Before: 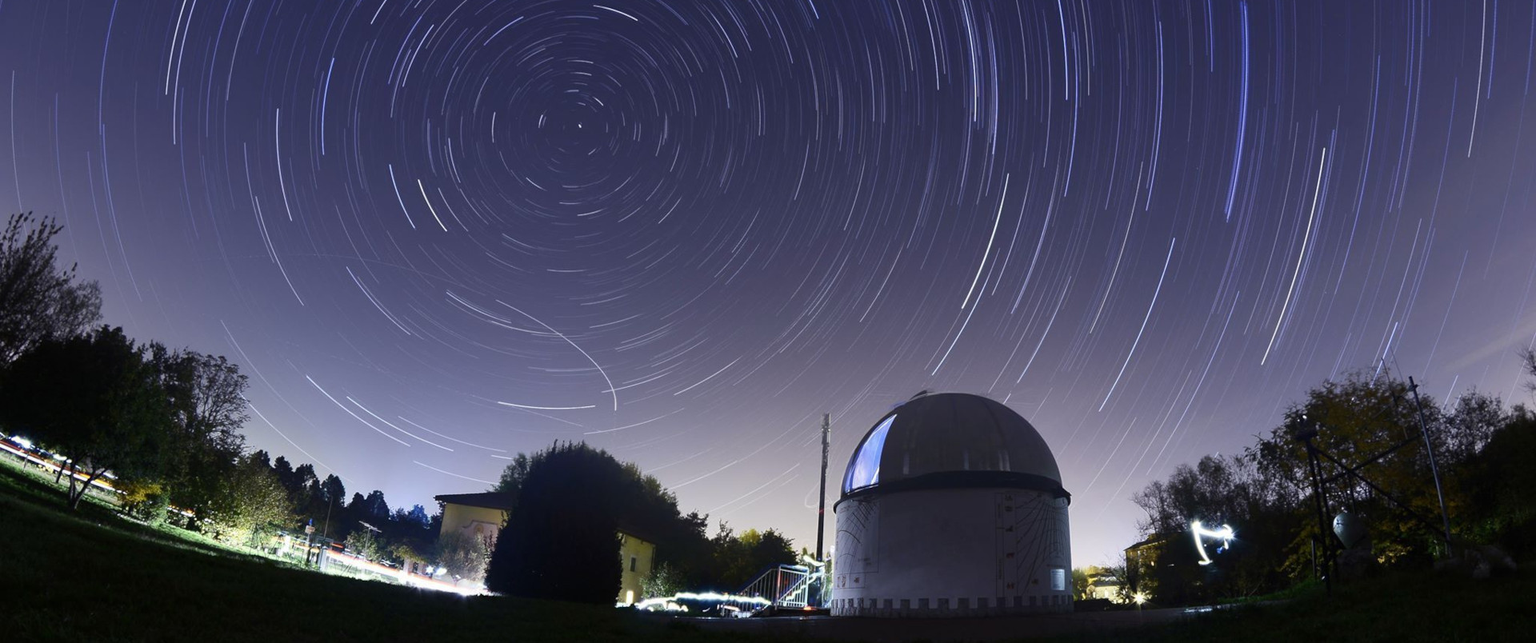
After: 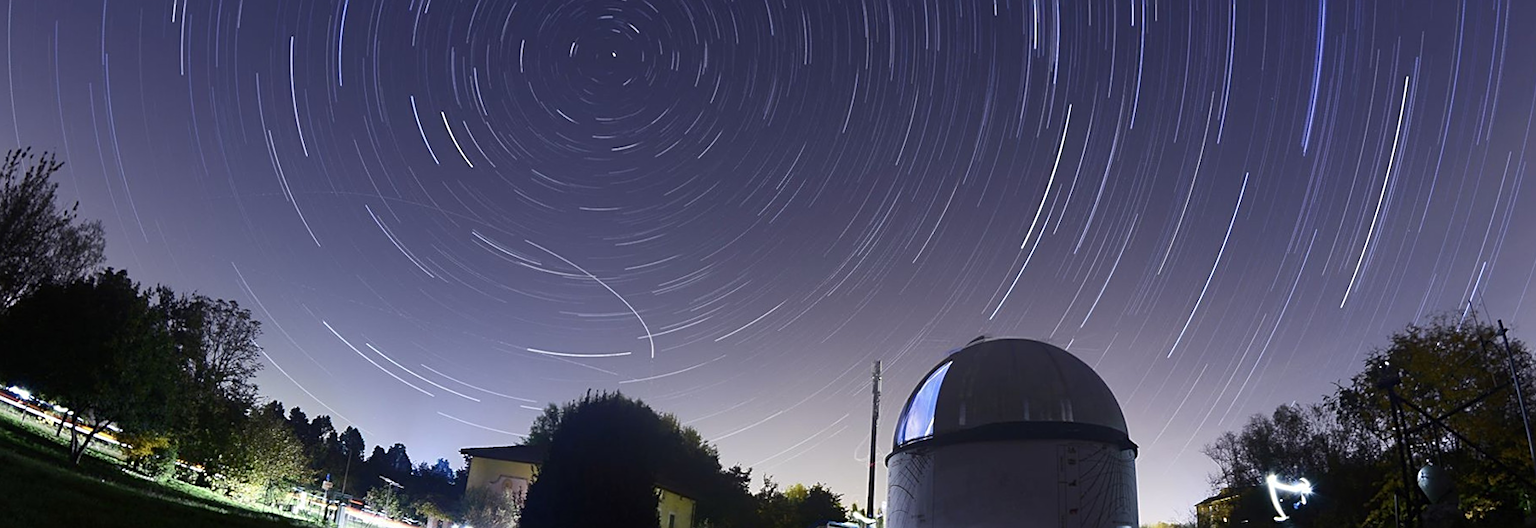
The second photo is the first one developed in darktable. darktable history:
sharpen: on, module defaults
crop and rotate: angle 0.111°, top 11.537%, right 5.69%, bottom 10.905%
